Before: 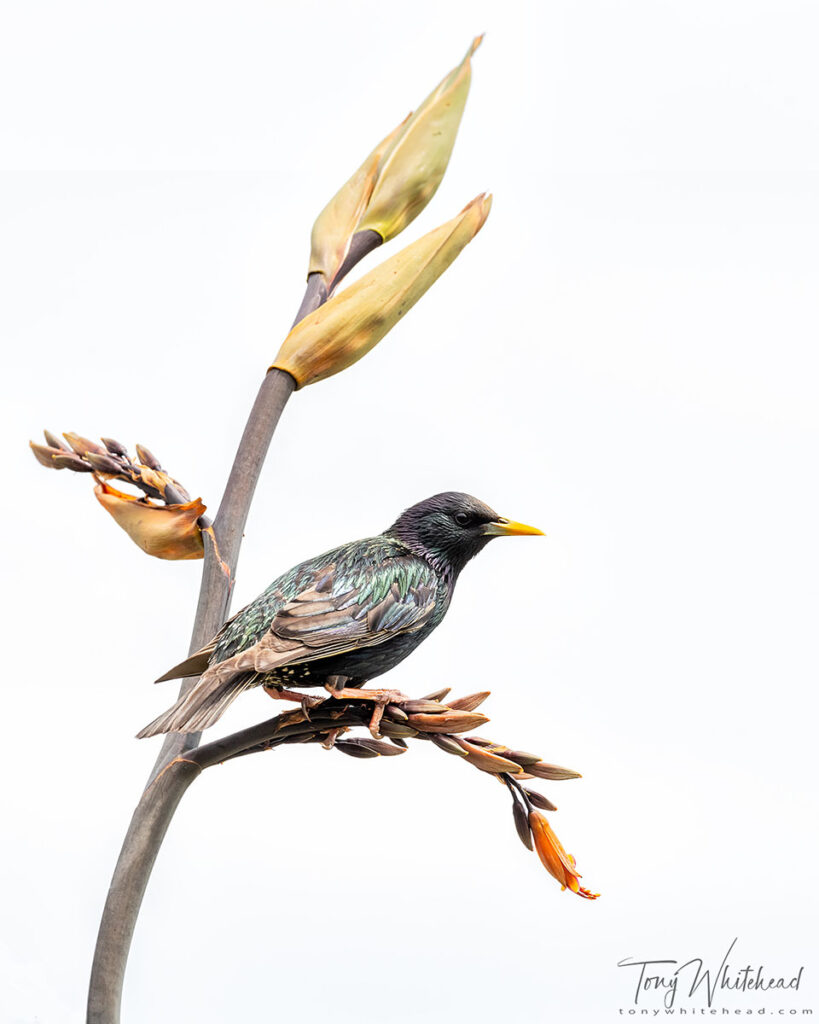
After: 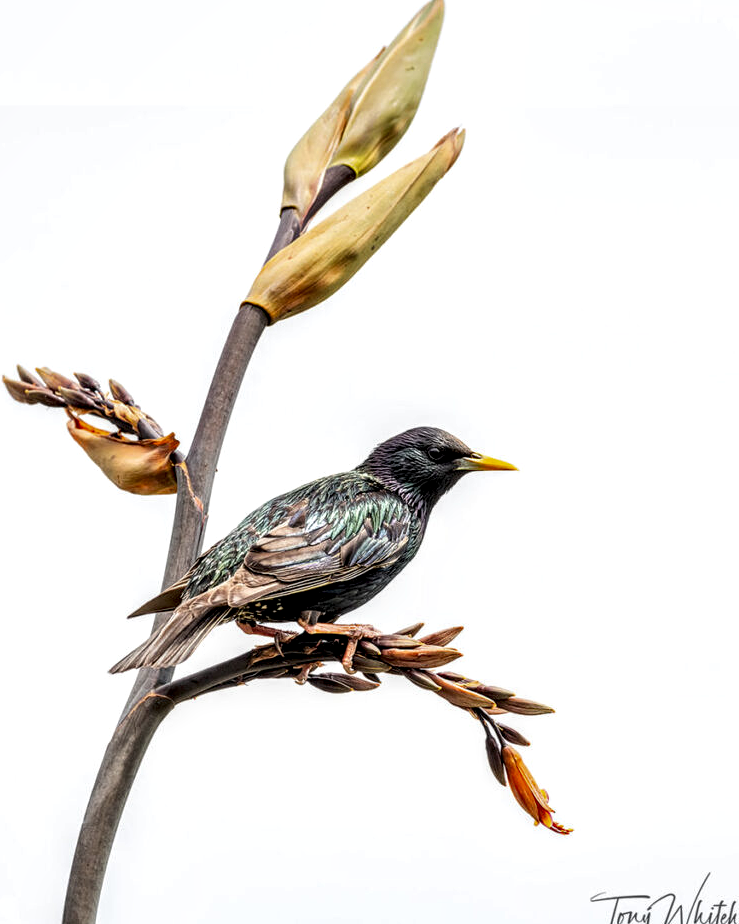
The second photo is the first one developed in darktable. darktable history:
white balance: emerald 1
crop: left 3.305%, top 6.436%, right 6.389%, bottom 3.258%
local contrast: highlights 65%, shadows 54%, detail 169%, midtone range 0.514
